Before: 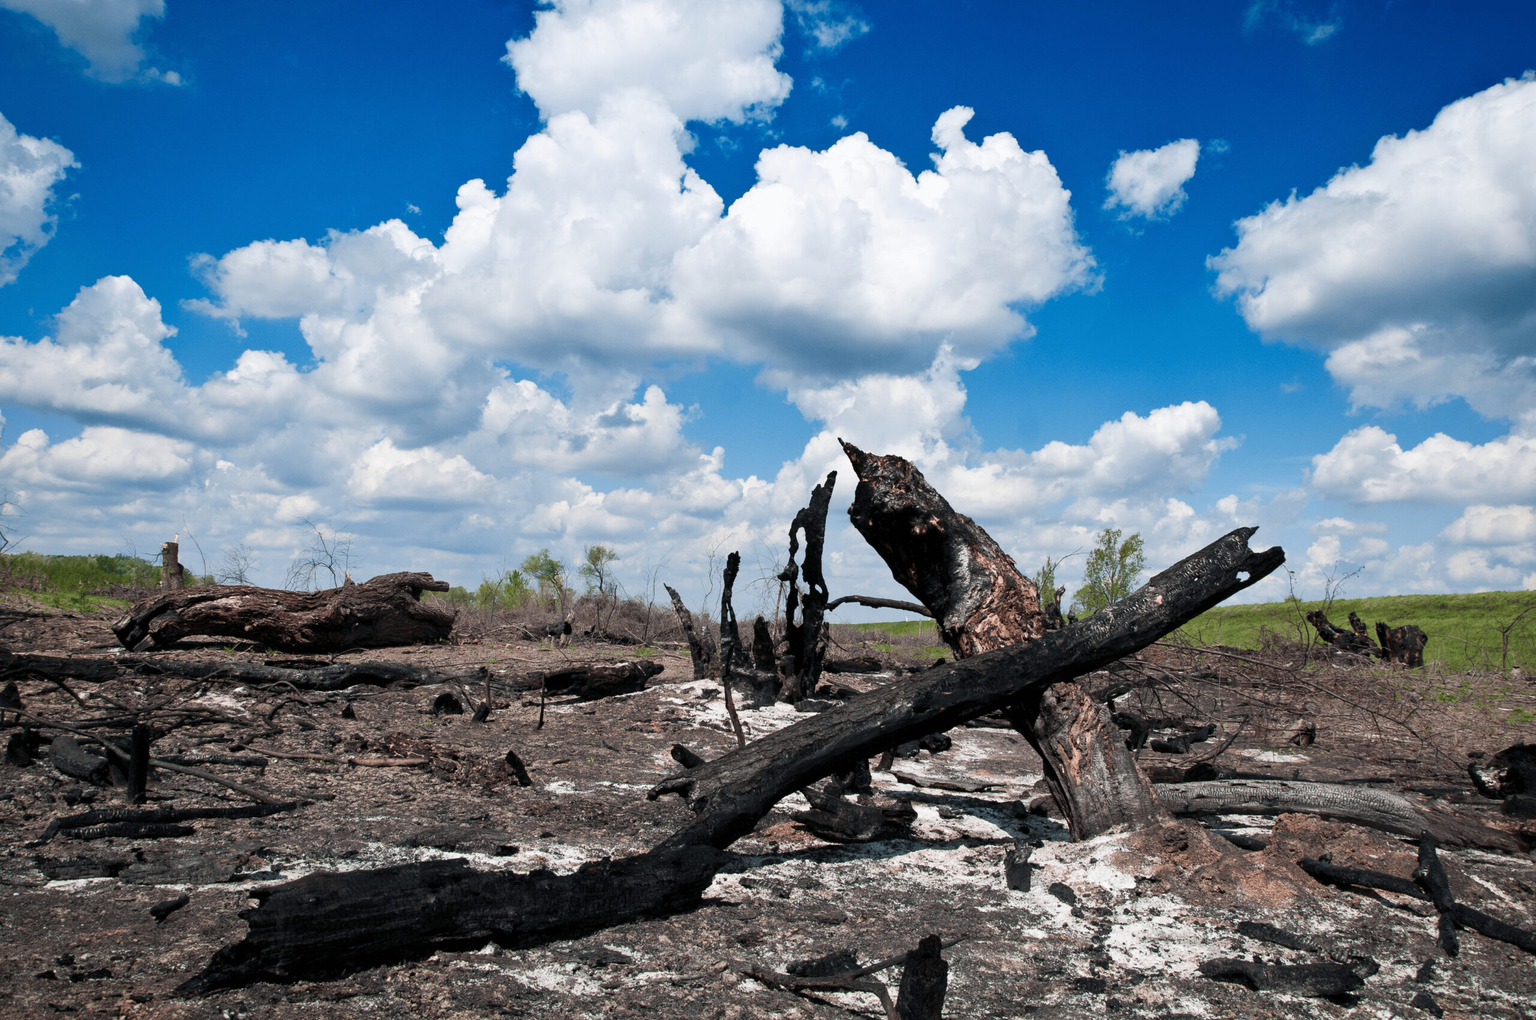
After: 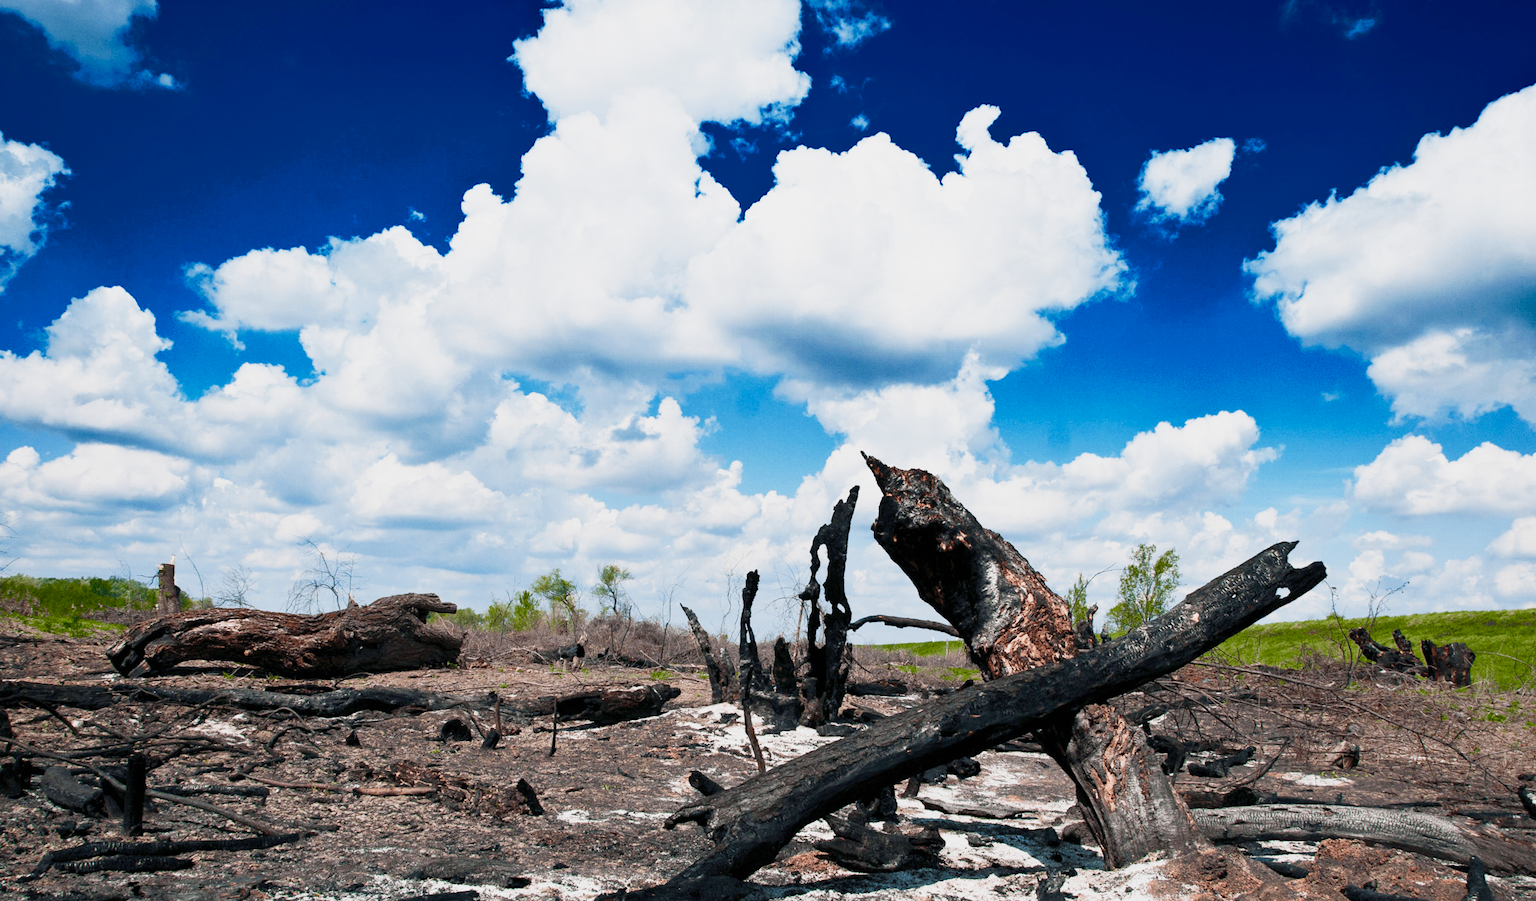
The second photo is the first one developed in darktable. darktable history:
crop and rotate: angle 0.327°, left 0.309%, right 2.75%, bottom 14.329%
color balance rgb: shadows lift › luminance -4.872%, shadows lift › chroma 1.115%, shadows lift › hue 218.17°, highlights gain › chroma 0.152%, highlights gain › hue 331.38°, perceptual saturation grading › global saturation 20.039%, perceptual saturation grading › highlights -19.767%, perceptual saturation grading › shadows 29.879%, saturation formula JzAzBz (2021)
base curve: curves: ch0 [(0, 0) (0.088, 0.125) (0.176, 0.251) (0.354, 0.501) (0.613, 0.749) (1, 0.877)], preserve colors none
